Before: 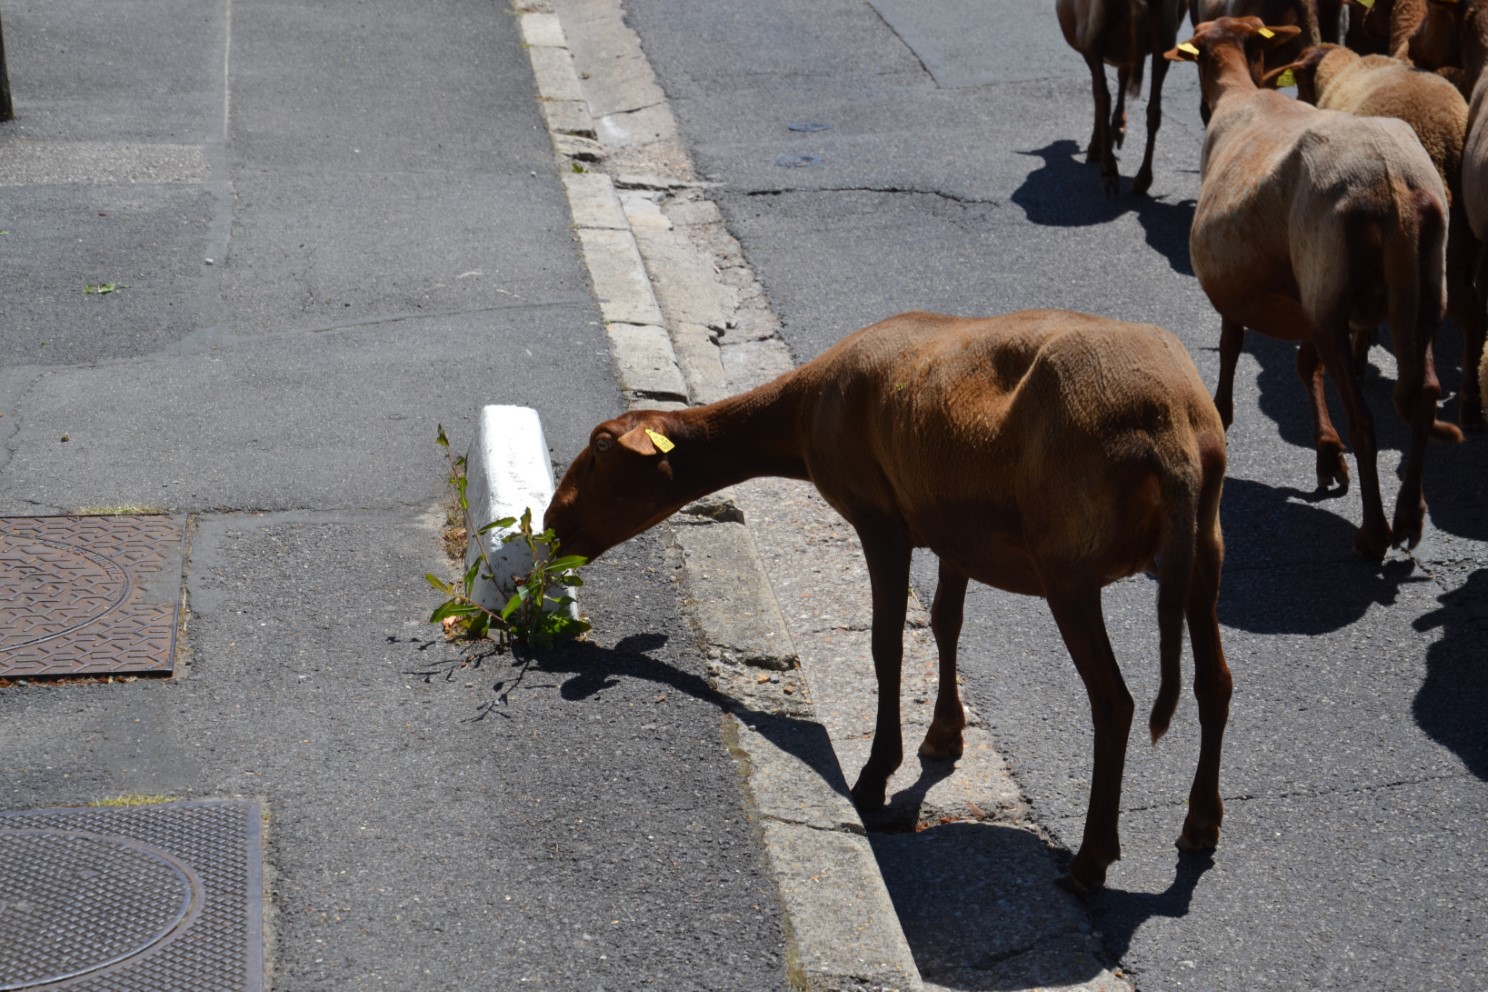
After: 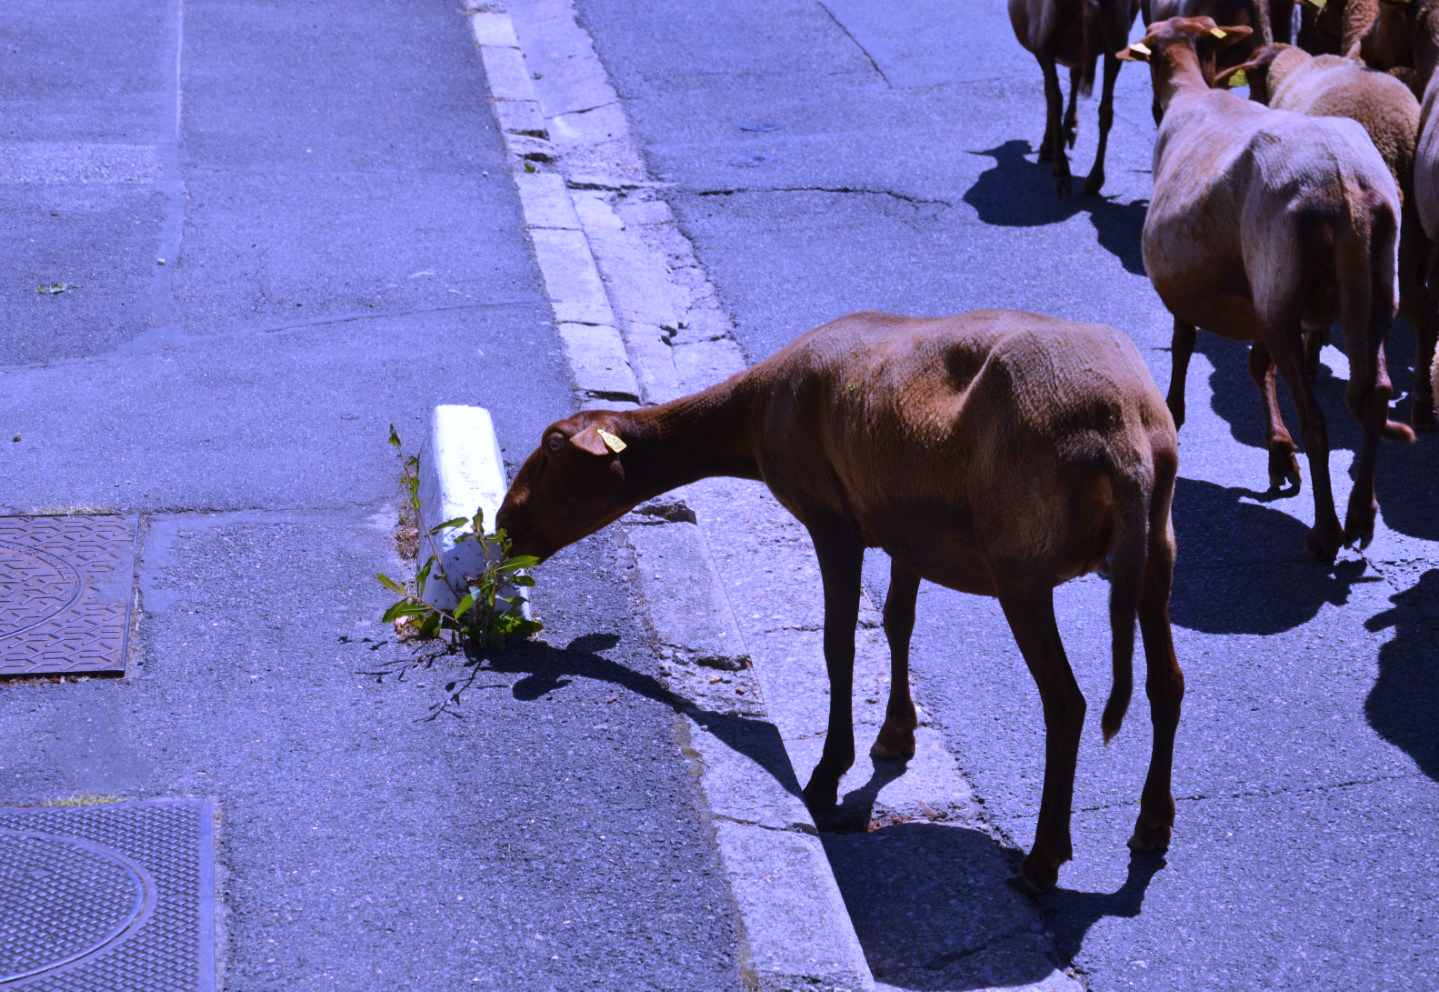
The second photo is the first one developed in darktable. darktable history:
white balance: red 0.98, blue 1.61
crop and rotate: left 3.238%
shadows and highlights: soften with gaussian
